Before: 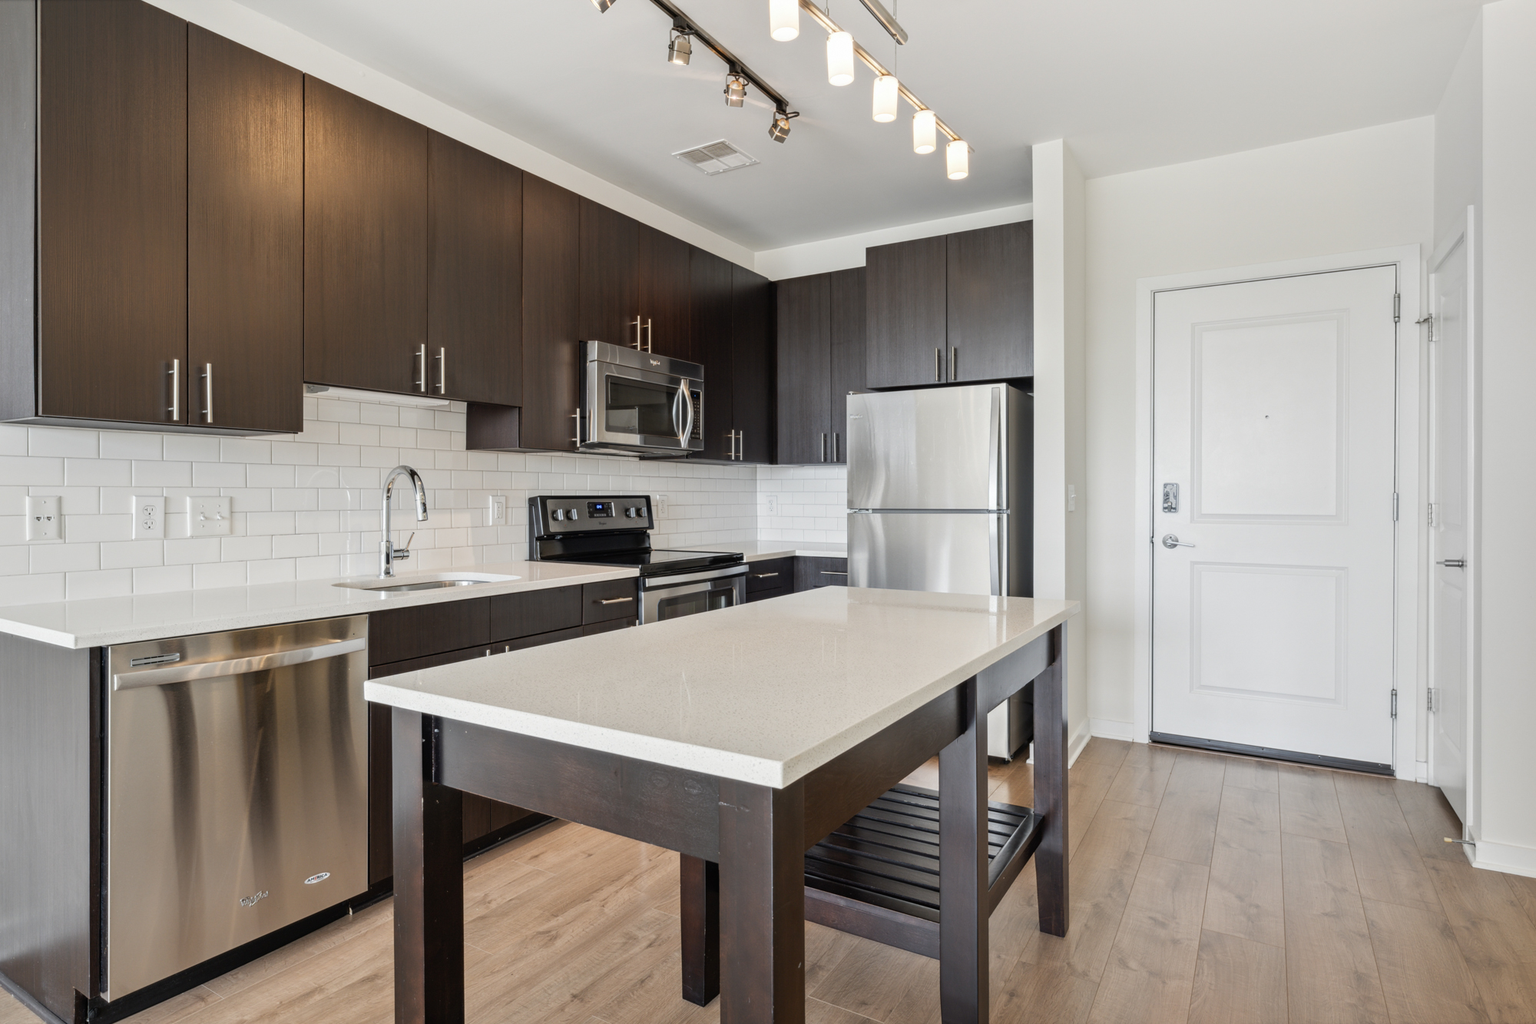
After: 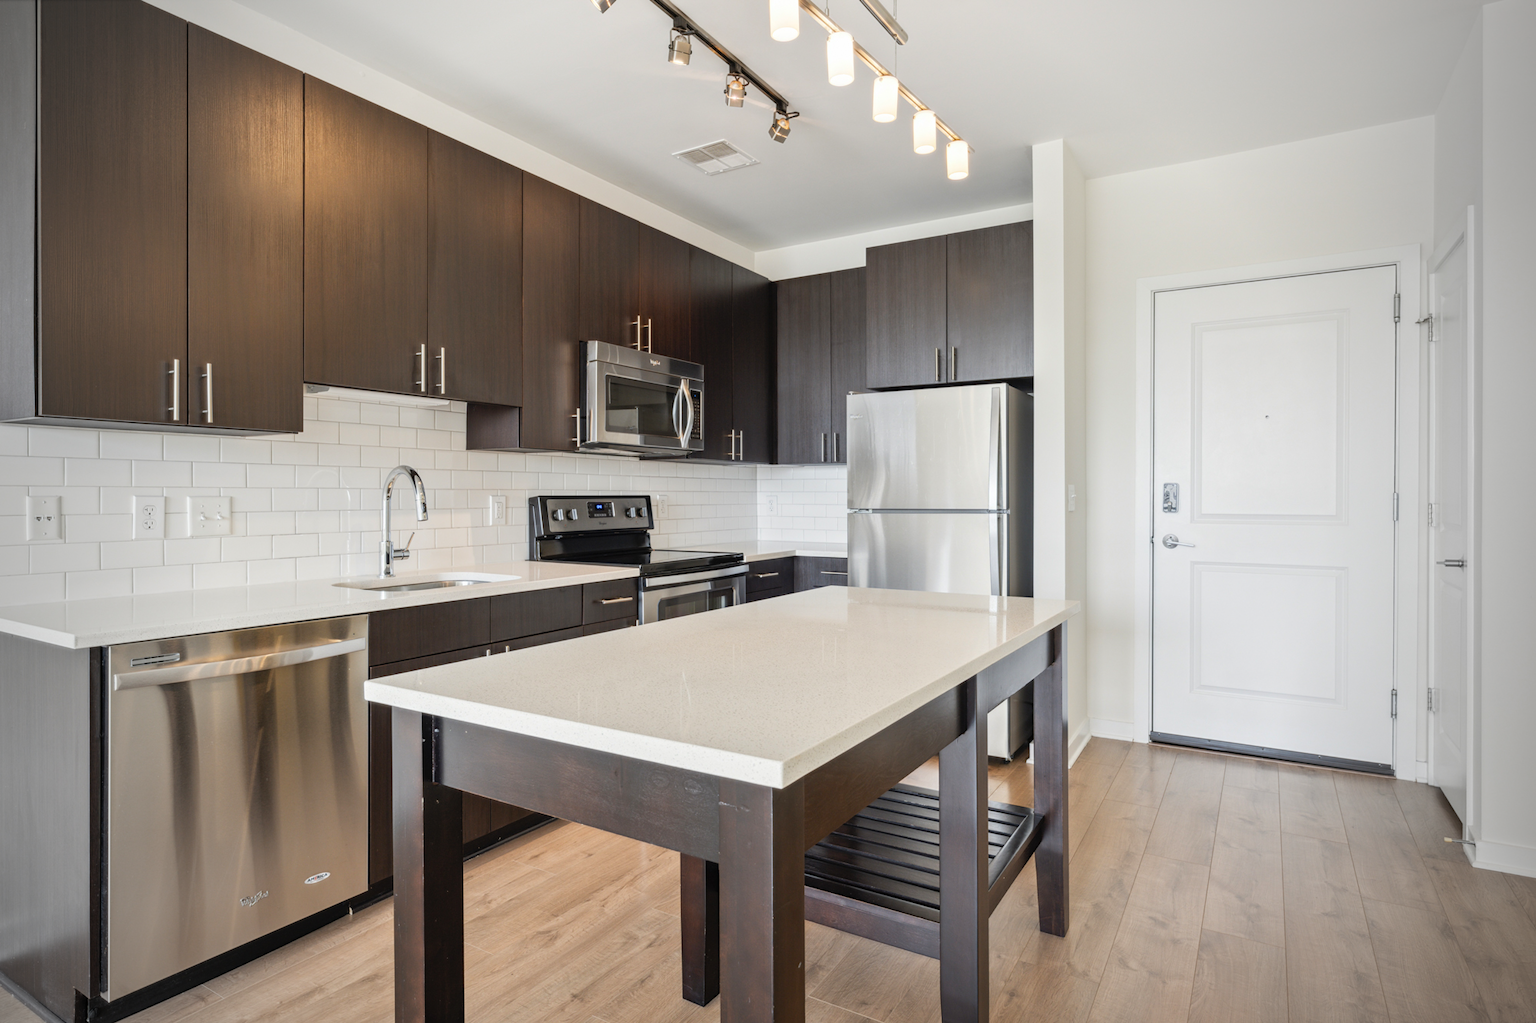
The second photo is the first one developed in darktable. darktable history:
contrast brightness saturation: contrast 0.071, brightness 0.08, saturation 0.18
vignetting: fall-off start 71.6%
